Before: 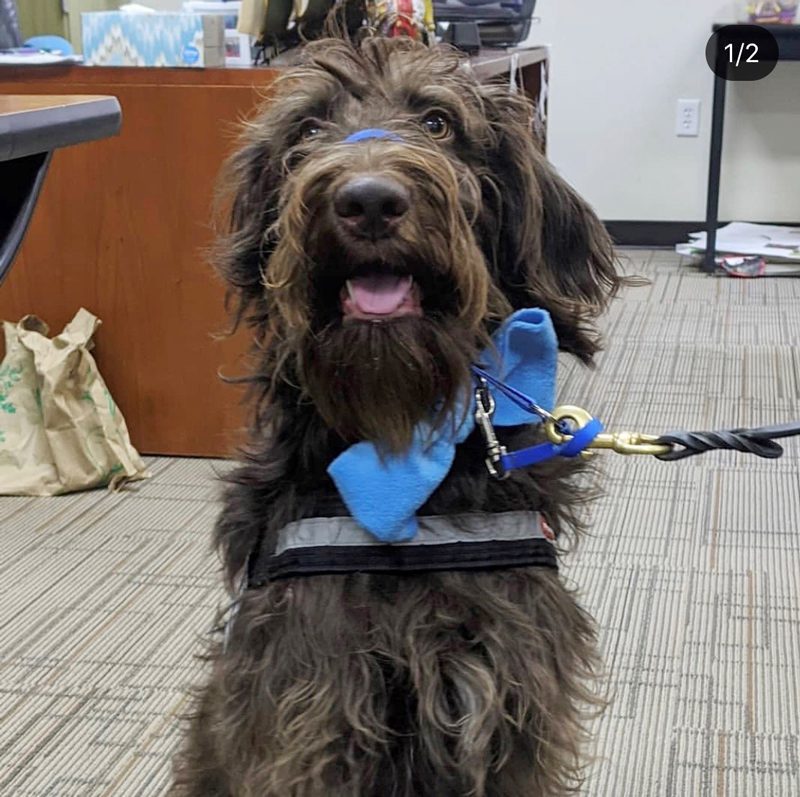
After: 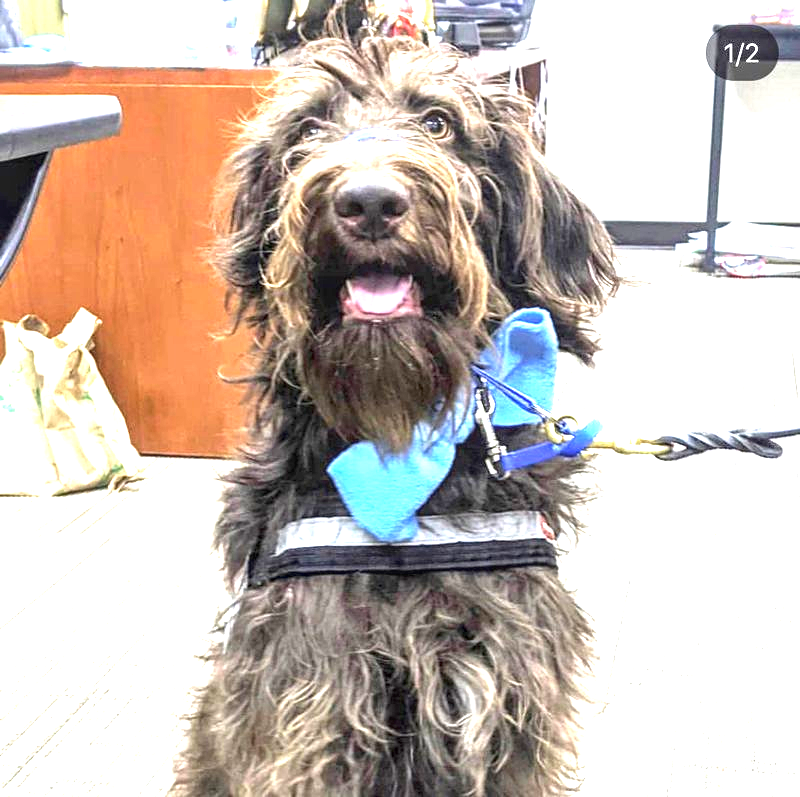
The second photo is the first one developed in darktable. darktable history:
local contrast: detail 130%
exposure: exposure 2.207 EV, compensate highlight preservation false
